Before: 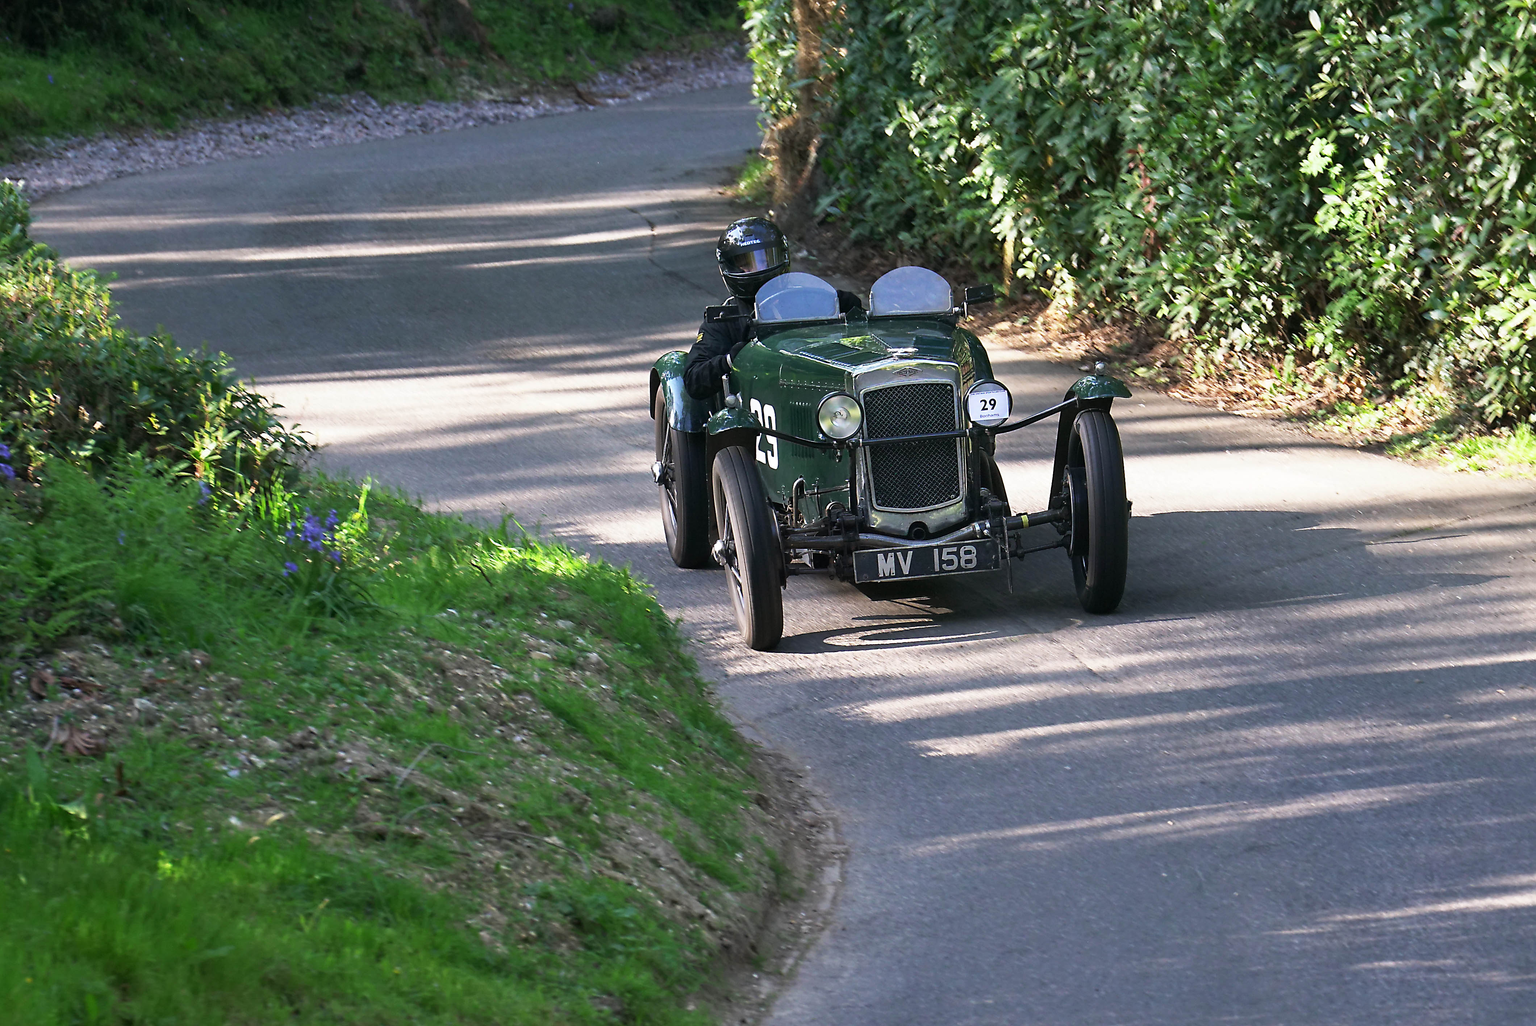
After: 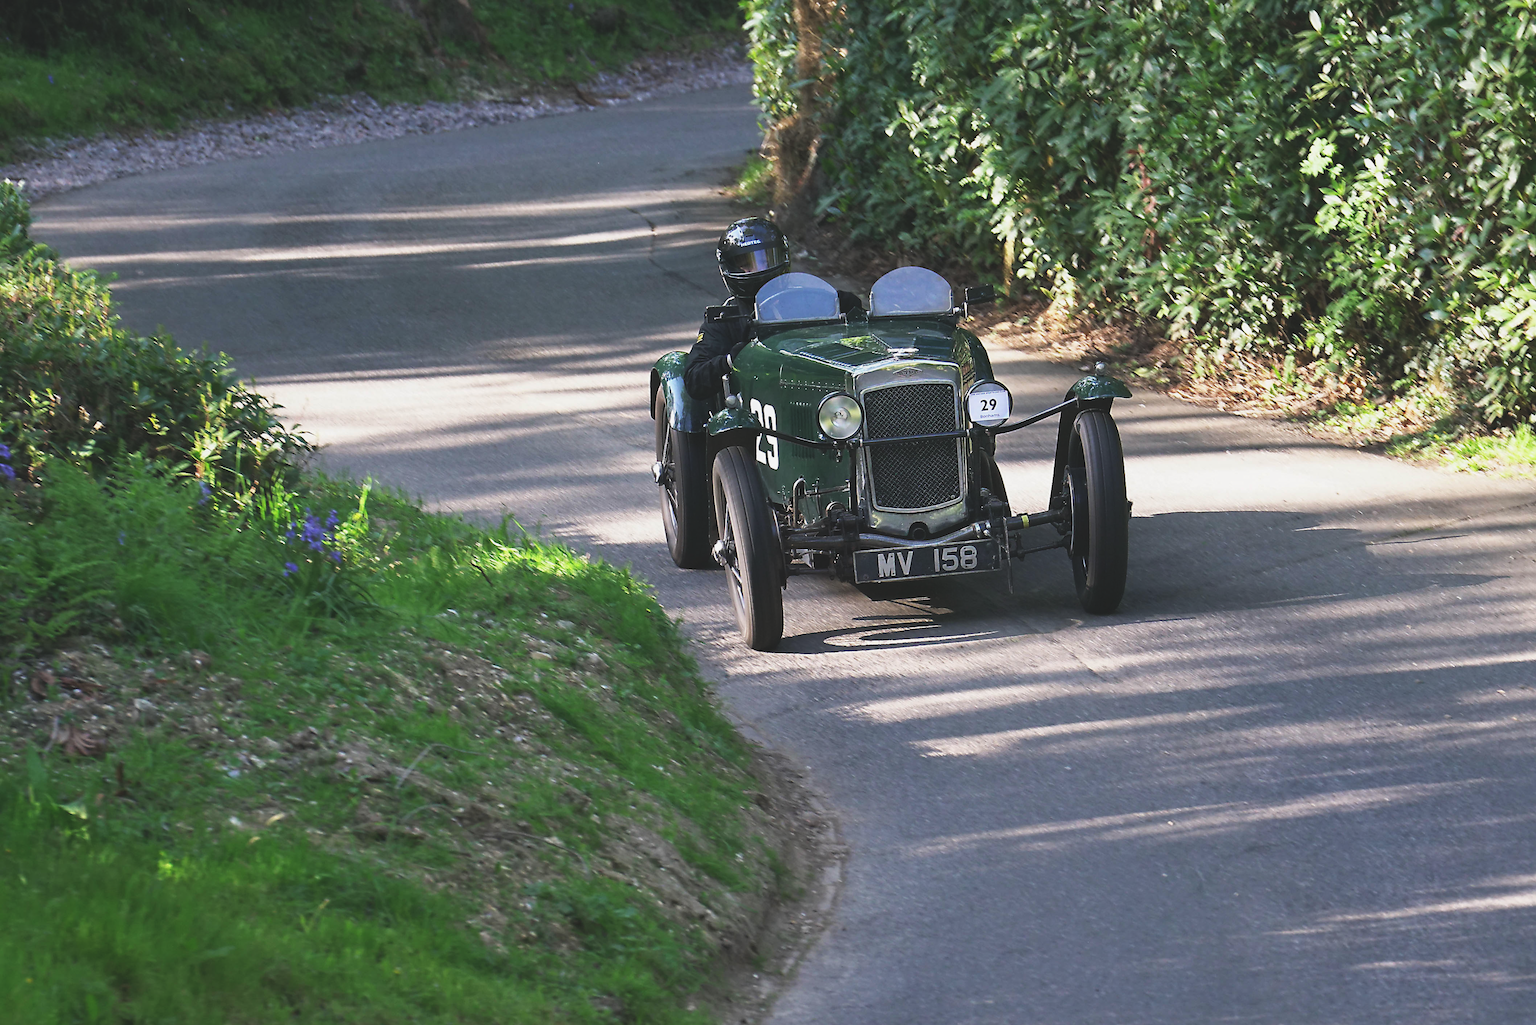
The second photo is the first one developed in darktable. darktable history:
exposure: black level correction -0.015, exposure -0.129 EV, compensate highlight preservation false
